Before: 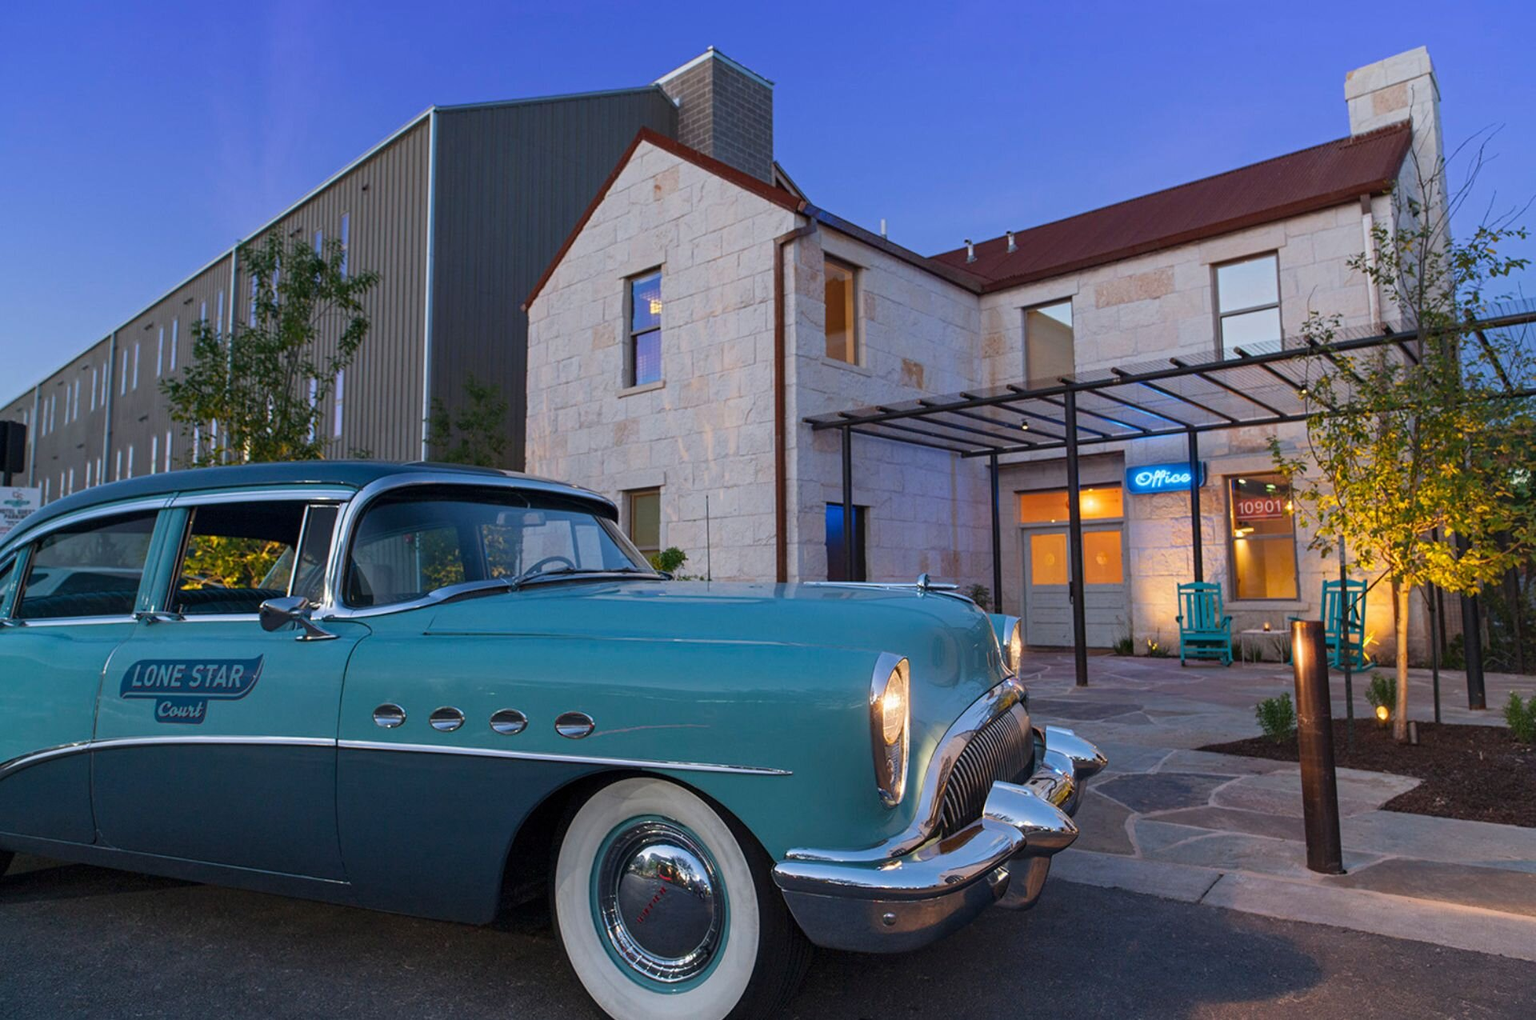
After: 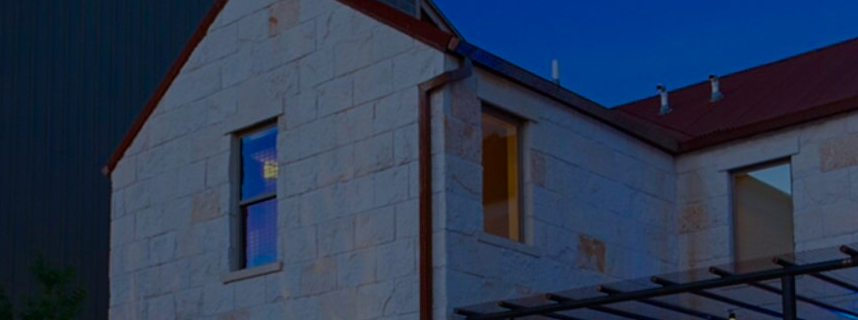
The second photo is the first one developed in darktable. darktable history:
color calibration: illuminant Planckian (black body), x 0.378, y 0.375, temperature 4065 K
exposure: exposure -2.002 EV, compensate highlight preservation false
tone equalizer: on, module defaults
color balance rgb: perceptual saturation grading › global saturation 20%, perceptual saturation grading › highlights -25%, perceptual saturation grading › shadows 50%
crop: left 28.64%, top 16.832%, right 26.637%, bottom 58.055%
